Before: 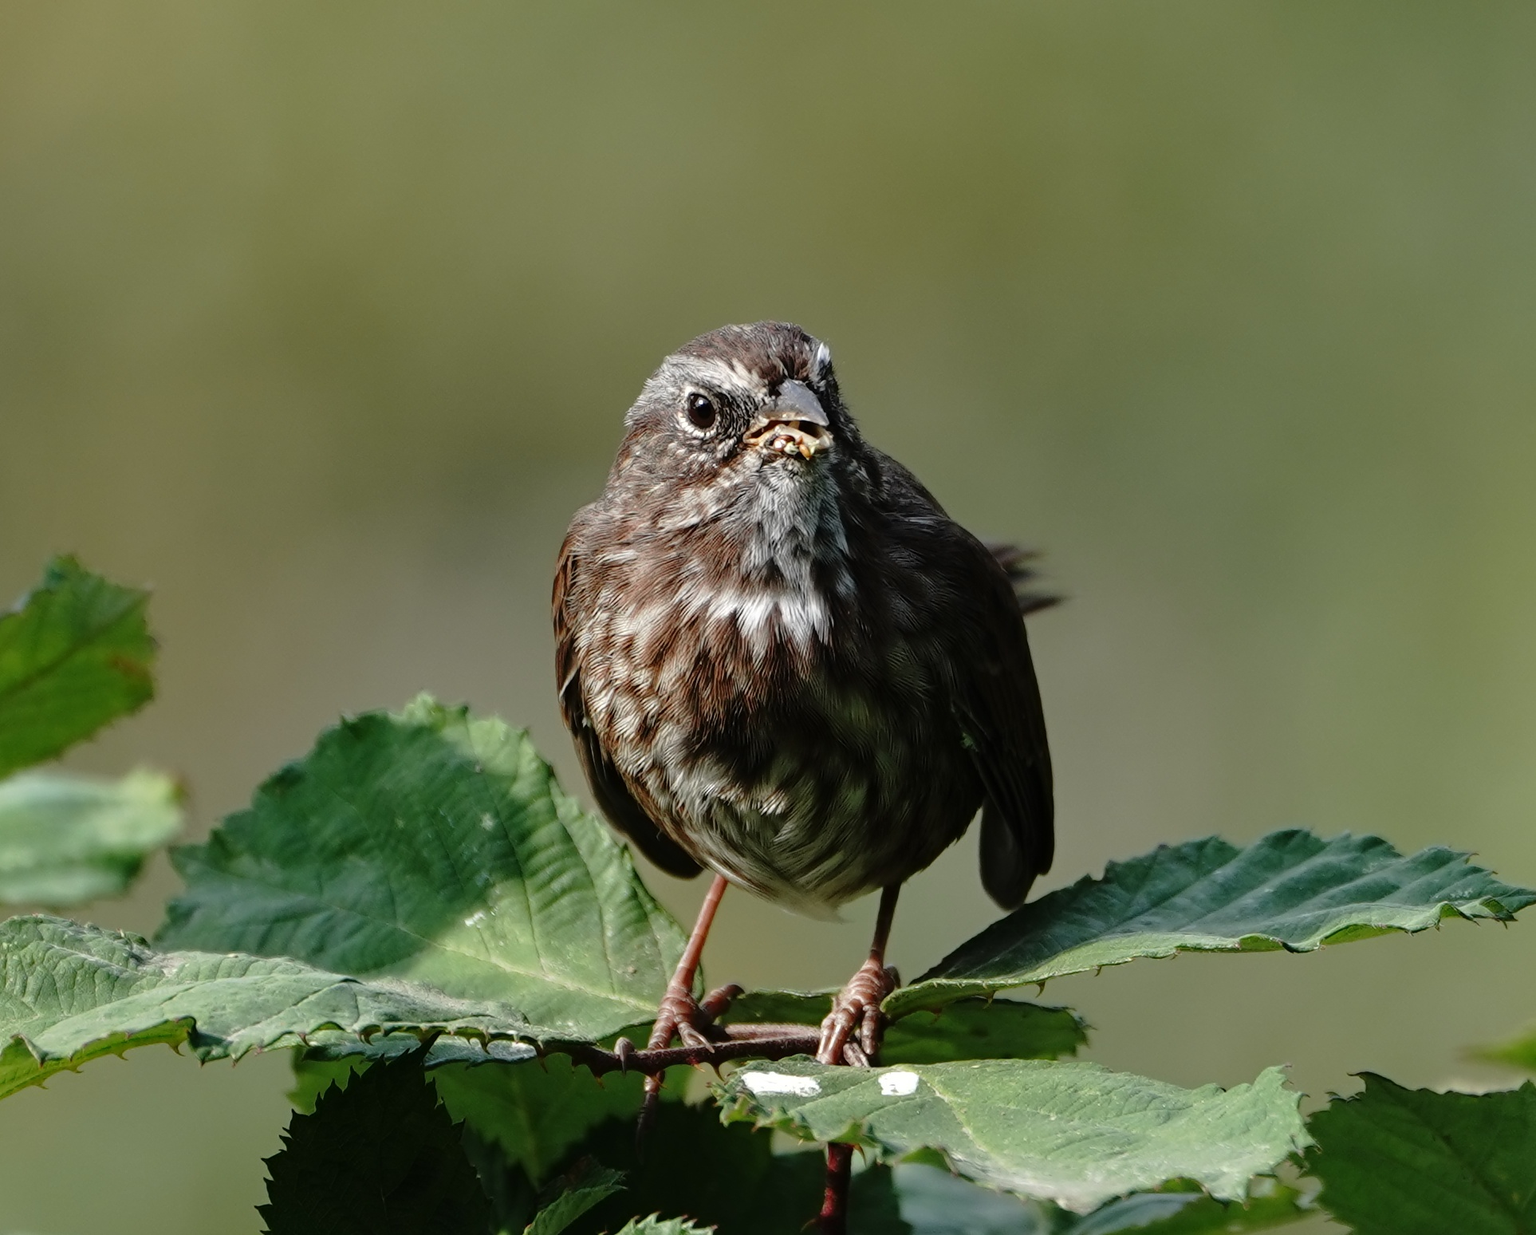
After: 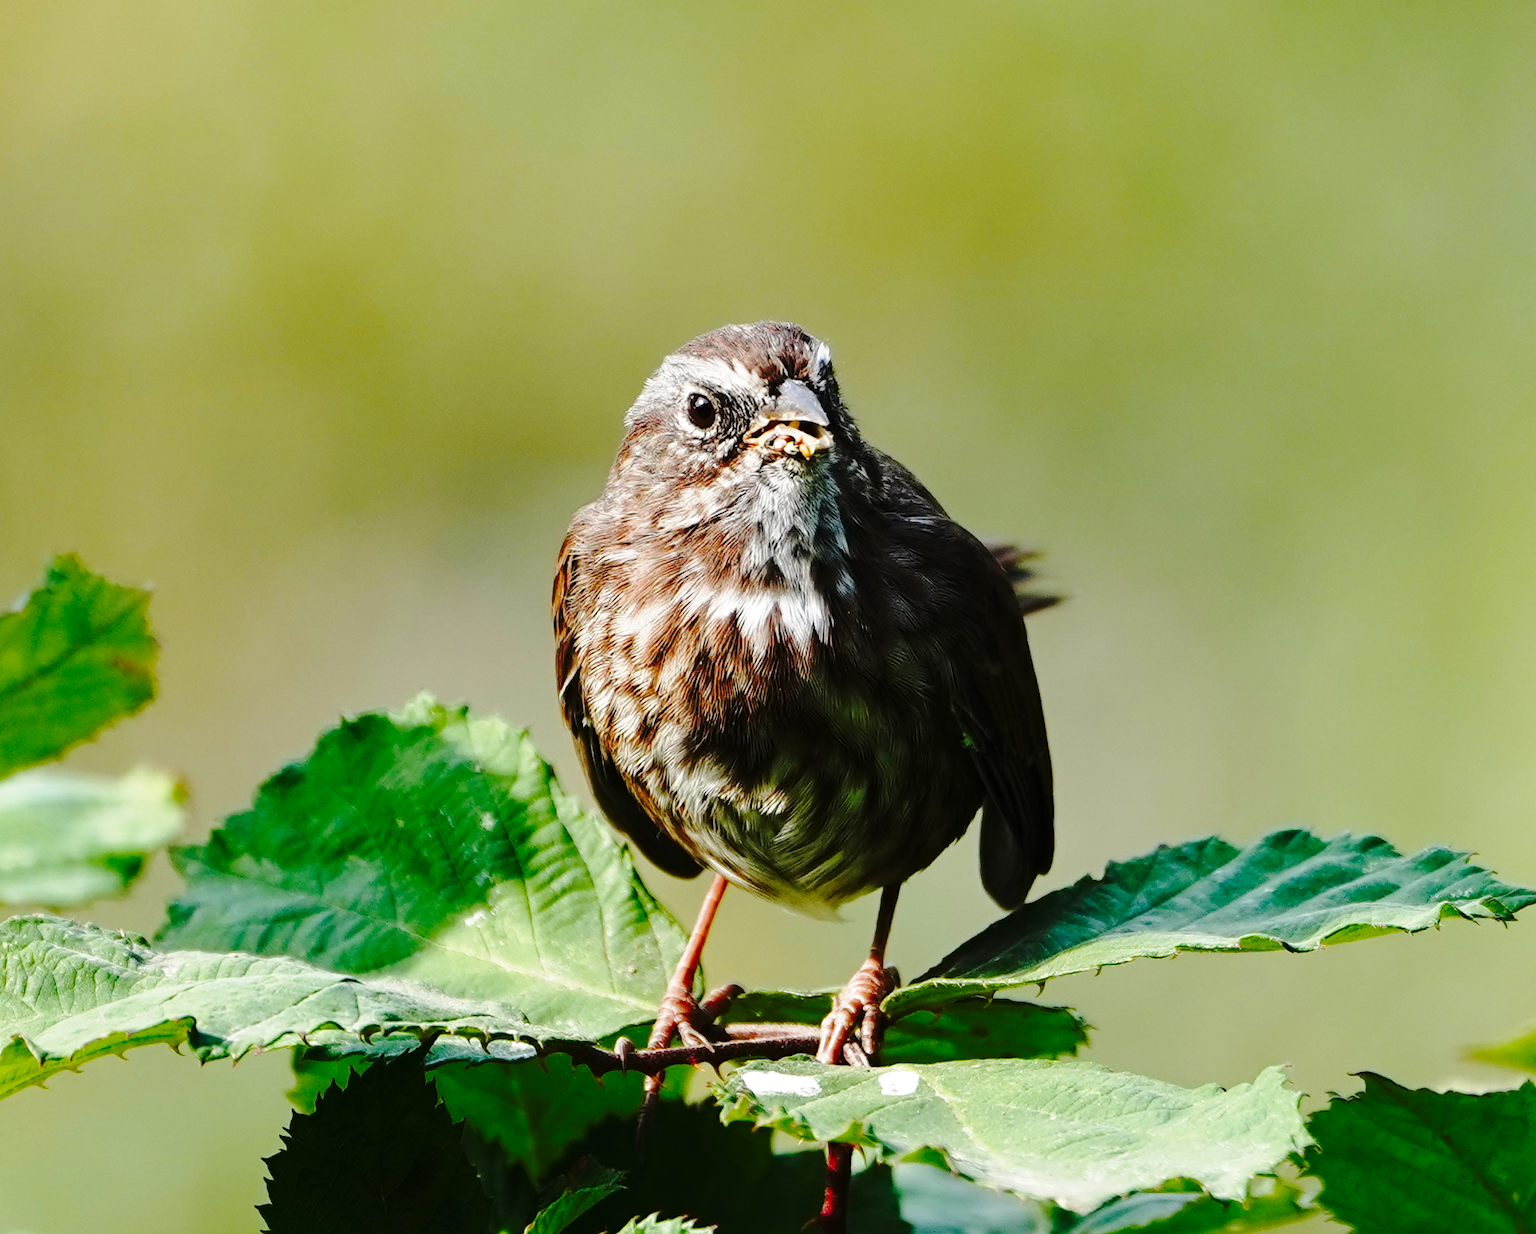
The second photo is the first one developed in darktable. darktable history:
base curve: curves: ch0 [(0, 0) (0.032, 0.037) (0.105, 0.228) (0.435, 0.76) (0.856, 0.983) (1, 1)], preserve colors none
color balance rgb: linear chroma grading › shadows 31.601%, linear chroma grading › global chroma -1.974%, linear chroma grading › mid-tones 3.855%, perceptual saturation grading › global saturation -0.534%, global vibrance 20%
